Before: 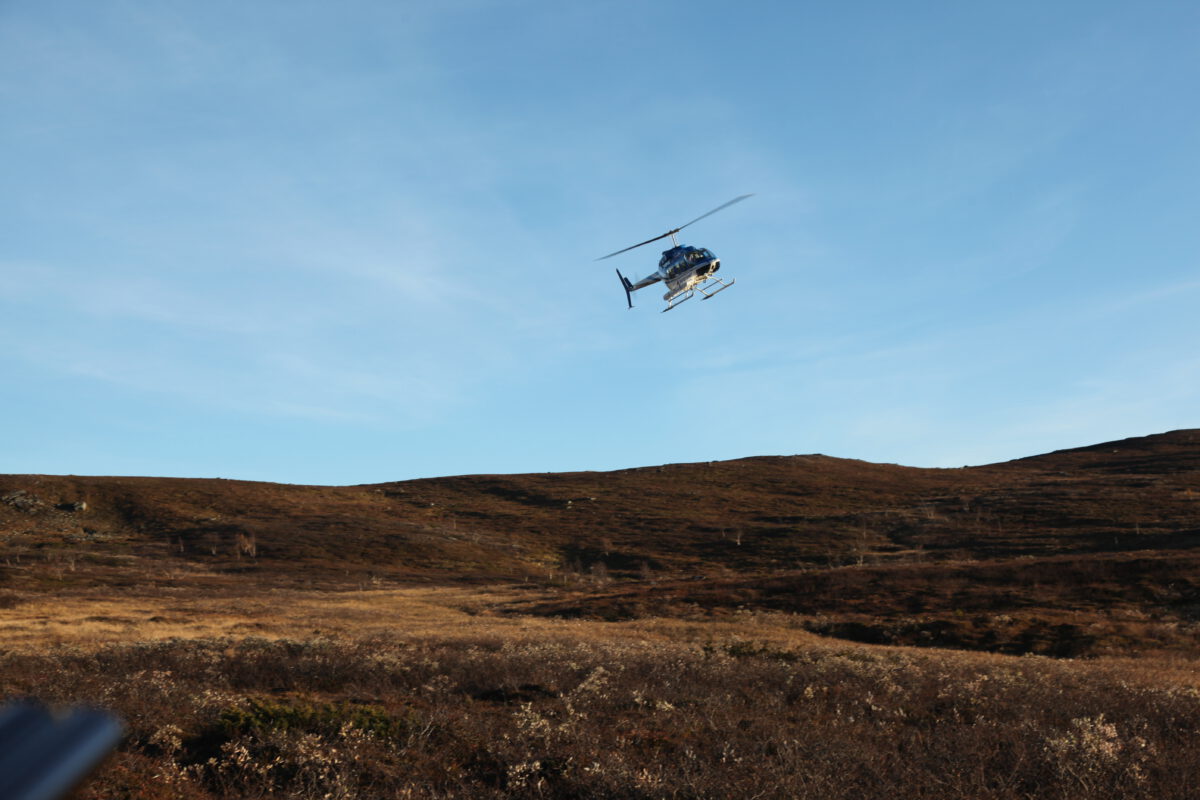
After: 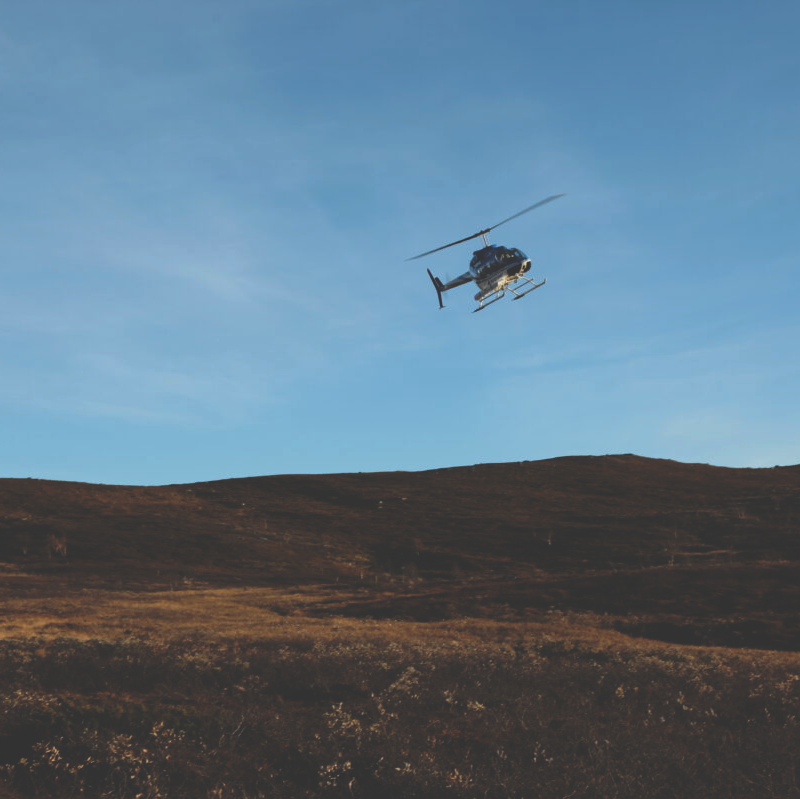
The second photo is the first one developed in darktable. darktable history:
exposure: black level correction -0.014, exposure -0.193 EV, compensate highlight preservation false
rgb curve: curves: ch0 [(0, 0.186) (0.314, 0.284) (0.775, 0.708) (1, 1)], compensate middle gray true, preserve colors none
crop and rotate: left 15.754%, right 17.579%
